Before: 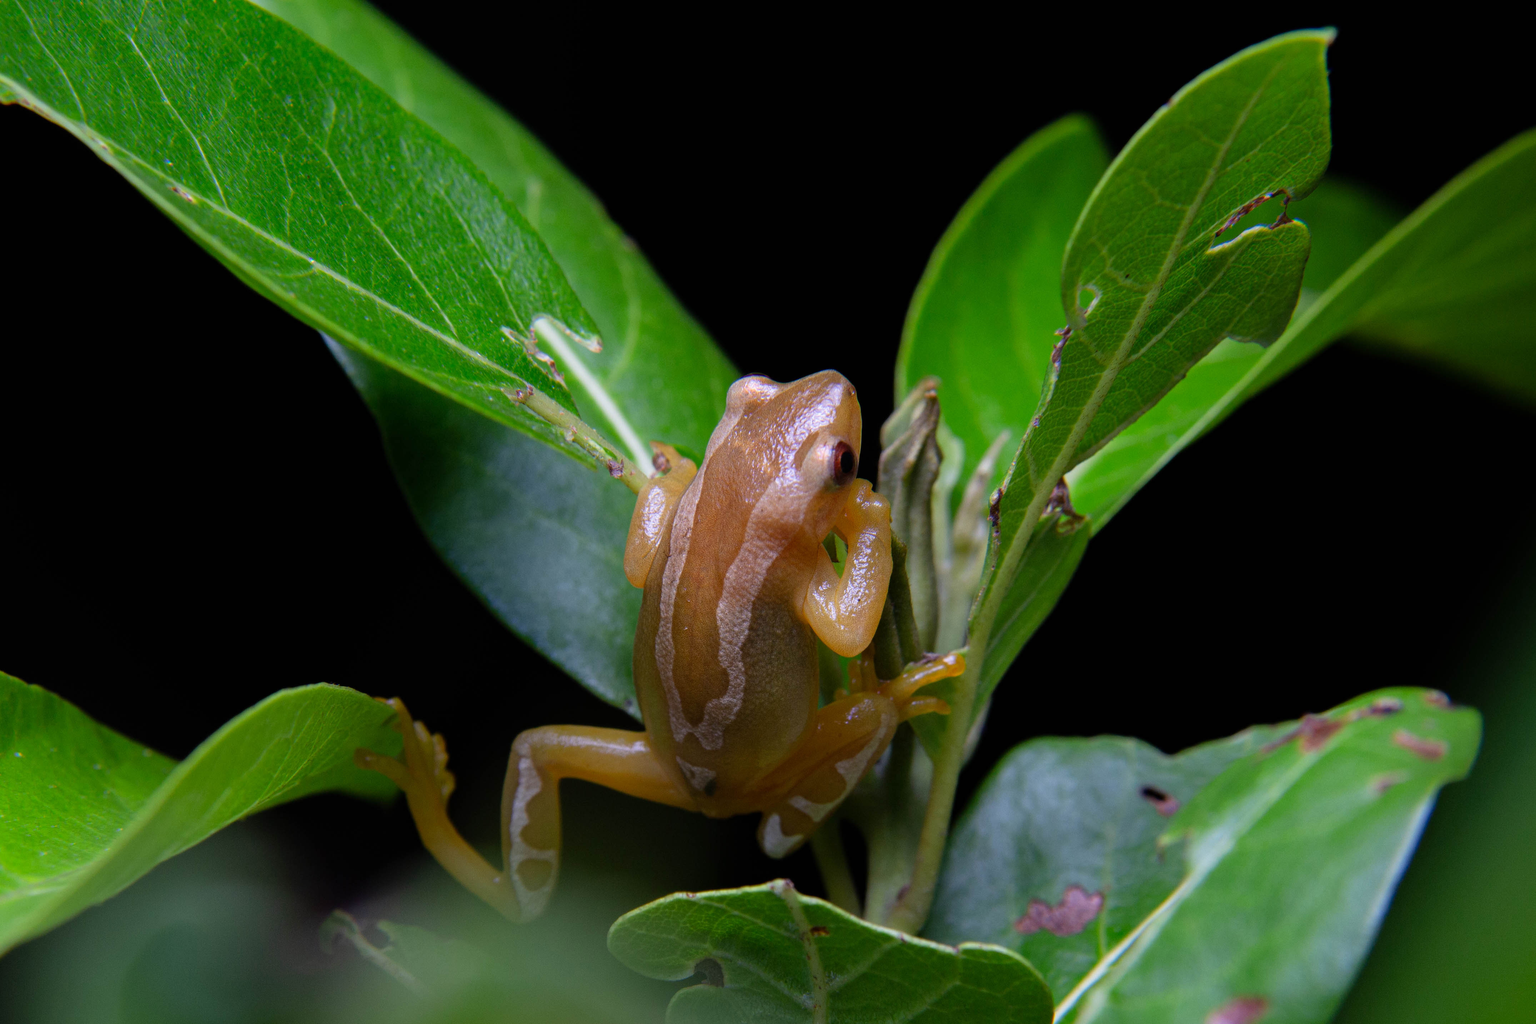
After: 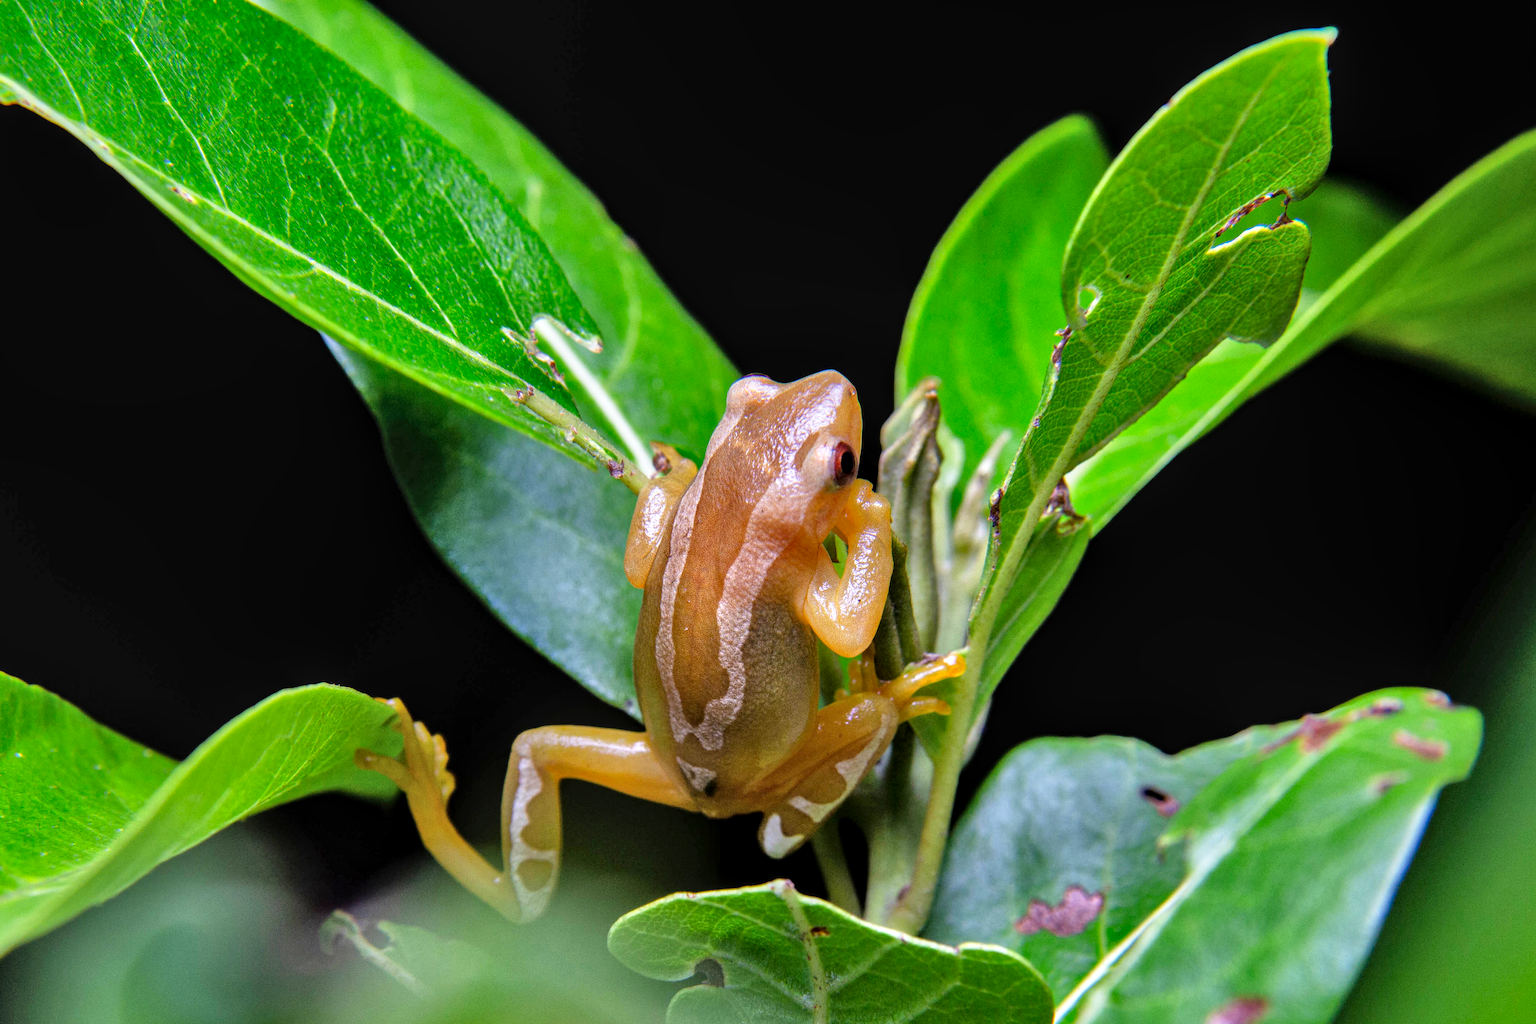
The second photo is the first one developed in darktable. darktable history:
local contrast: on, module defaults
base curve: curves: ch0 [(0, 0) (0.666, 0.806) (1, 1)], preserve colors none
shadows and highlights: shadows 59.51, highlights -60.21, soften with gaussian
tone equalizer: -7 EV 0.155 EV, -6 EV 0.622 EV, -5 EV 1.15 EV, -4 EV 1.33 EV, -3 EV 1.15 EV, -2 EV 0.6 EV, -1 EV 0.168 EV, mask exposure compensation -0.502 EV
